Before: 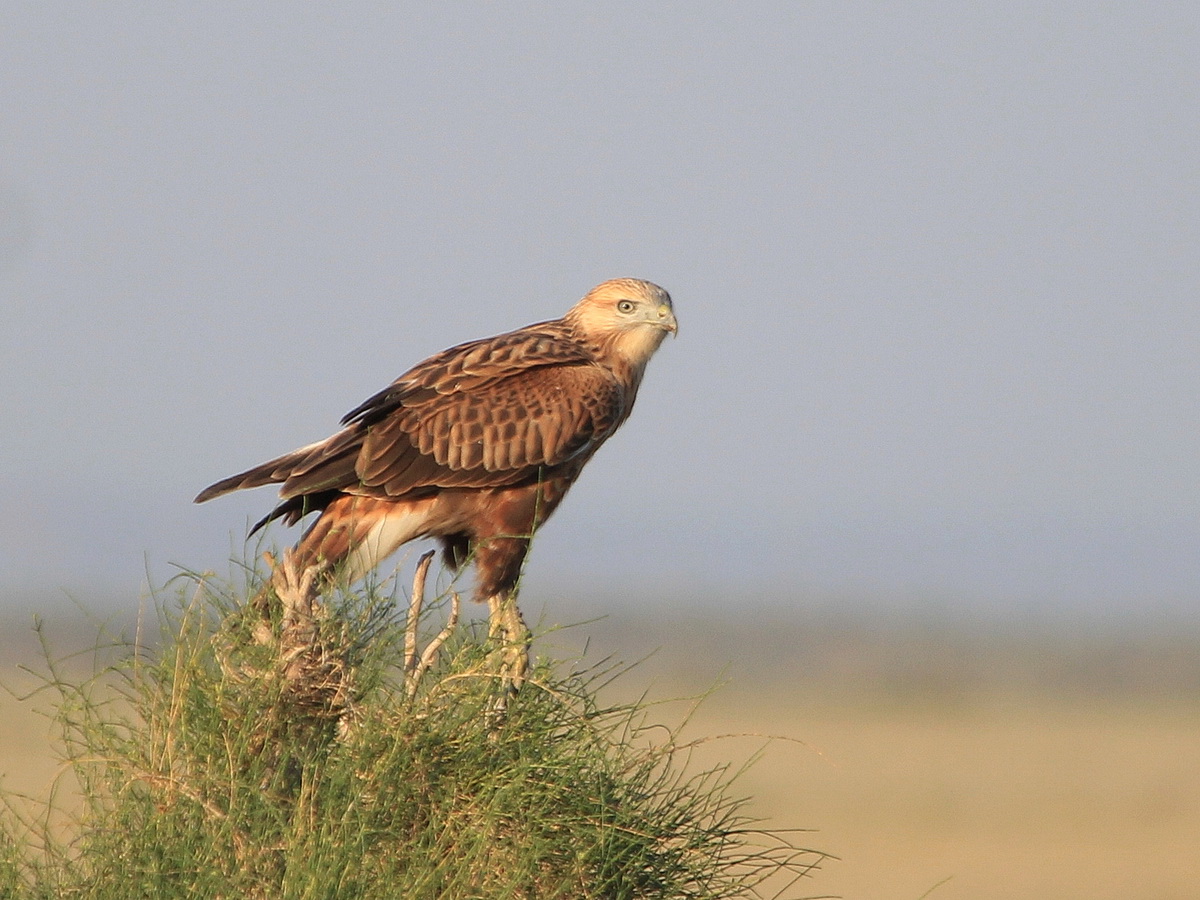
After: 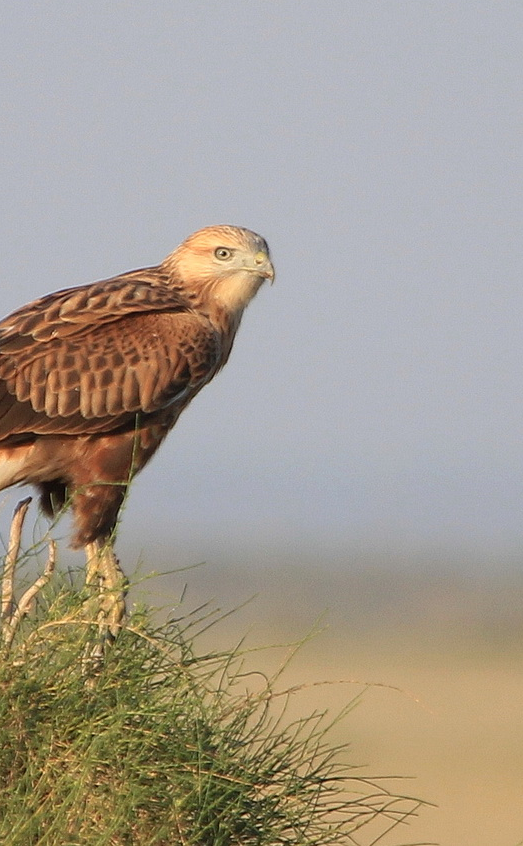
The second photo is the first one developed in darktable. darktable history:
crop: left 33.61%, top 5.977%, right 22.735%
exposure: black level correction 0.001, compensate highlight preservation false
